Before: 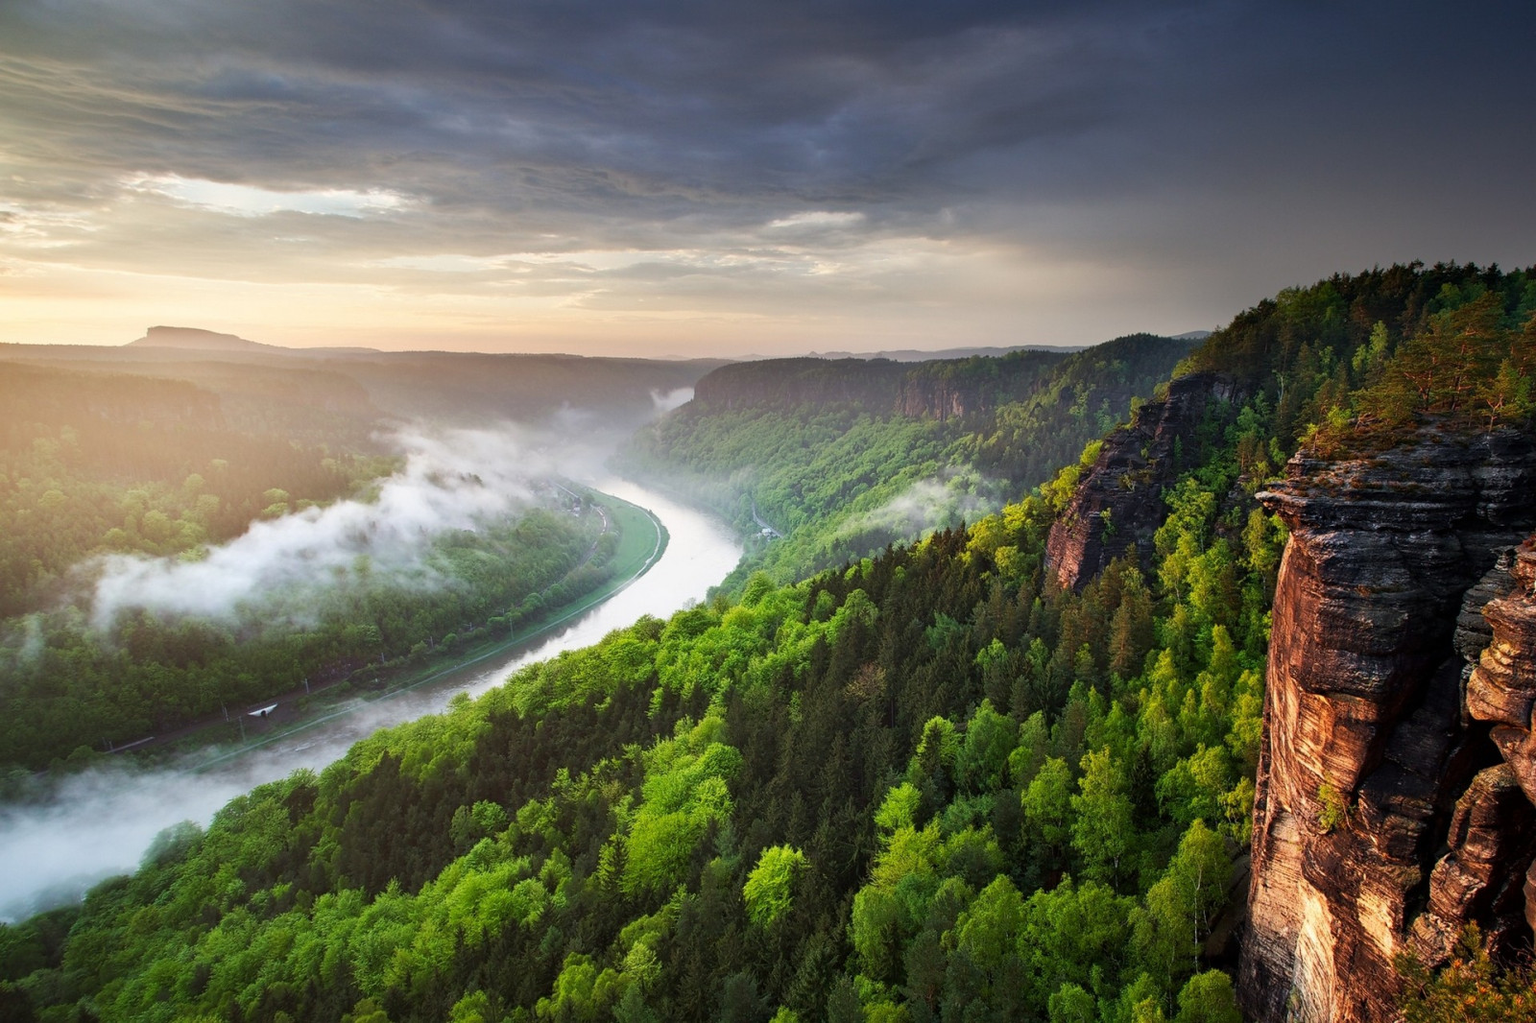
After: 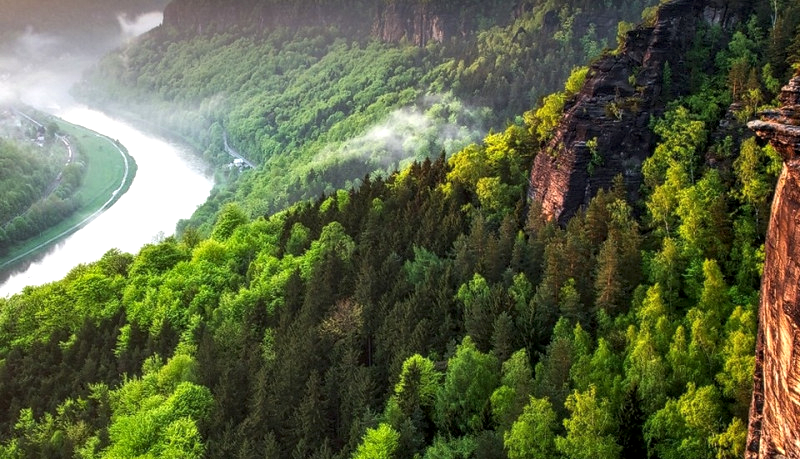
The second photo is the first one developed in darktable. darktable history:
crop: left 35.026%, top 36.841%, right 14.915%, bottom 20.071%
local contrast: detail 130%
color balance rgb: perceptual saturation grading › global saturation 0.004%, perceptual brilliance grading › highlights 11.629%, global vibrance 9.593%
